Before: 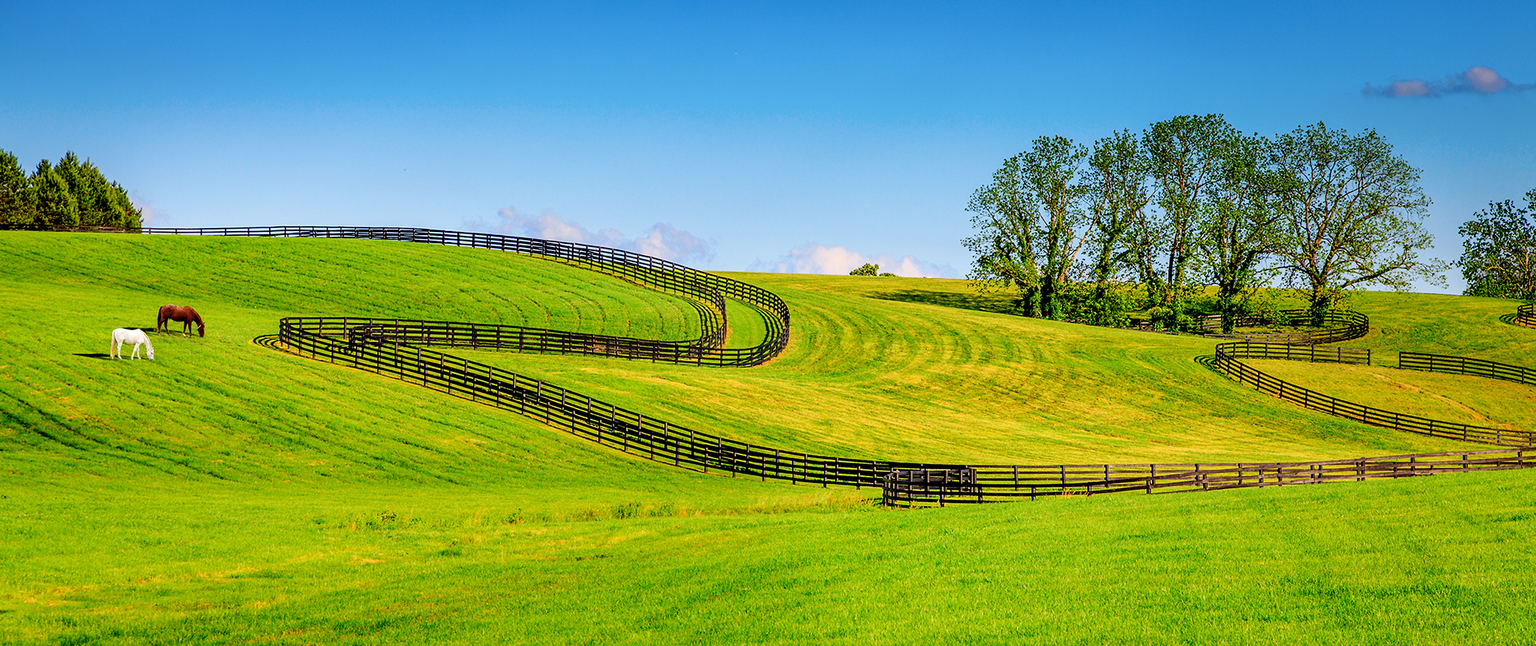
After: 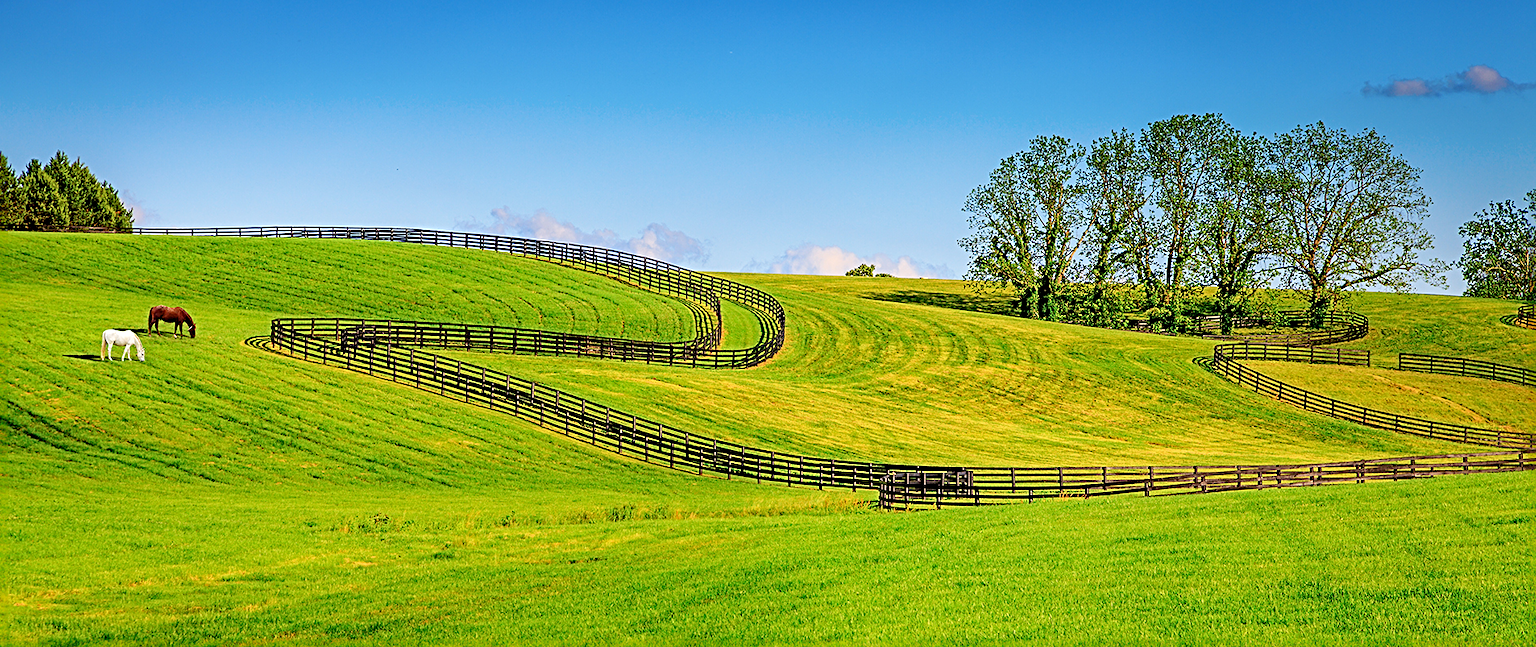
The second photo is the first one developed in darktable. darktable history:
sharpen: radius 3.949
crop and rotate: left 0.725%, top 0.259%, bottom 0.258%
